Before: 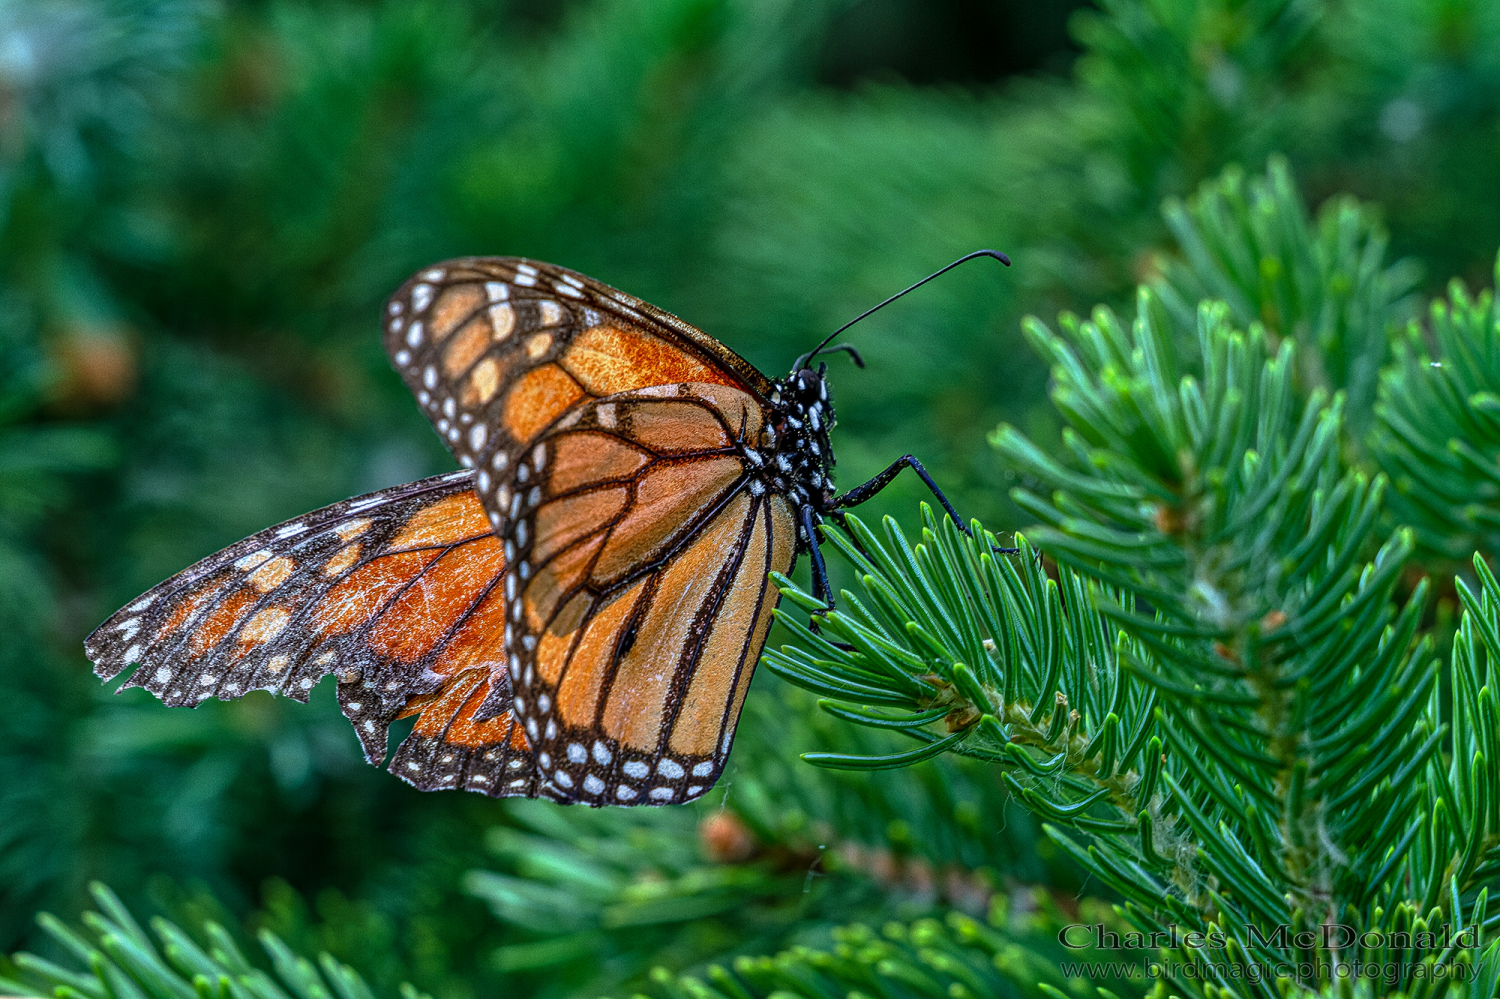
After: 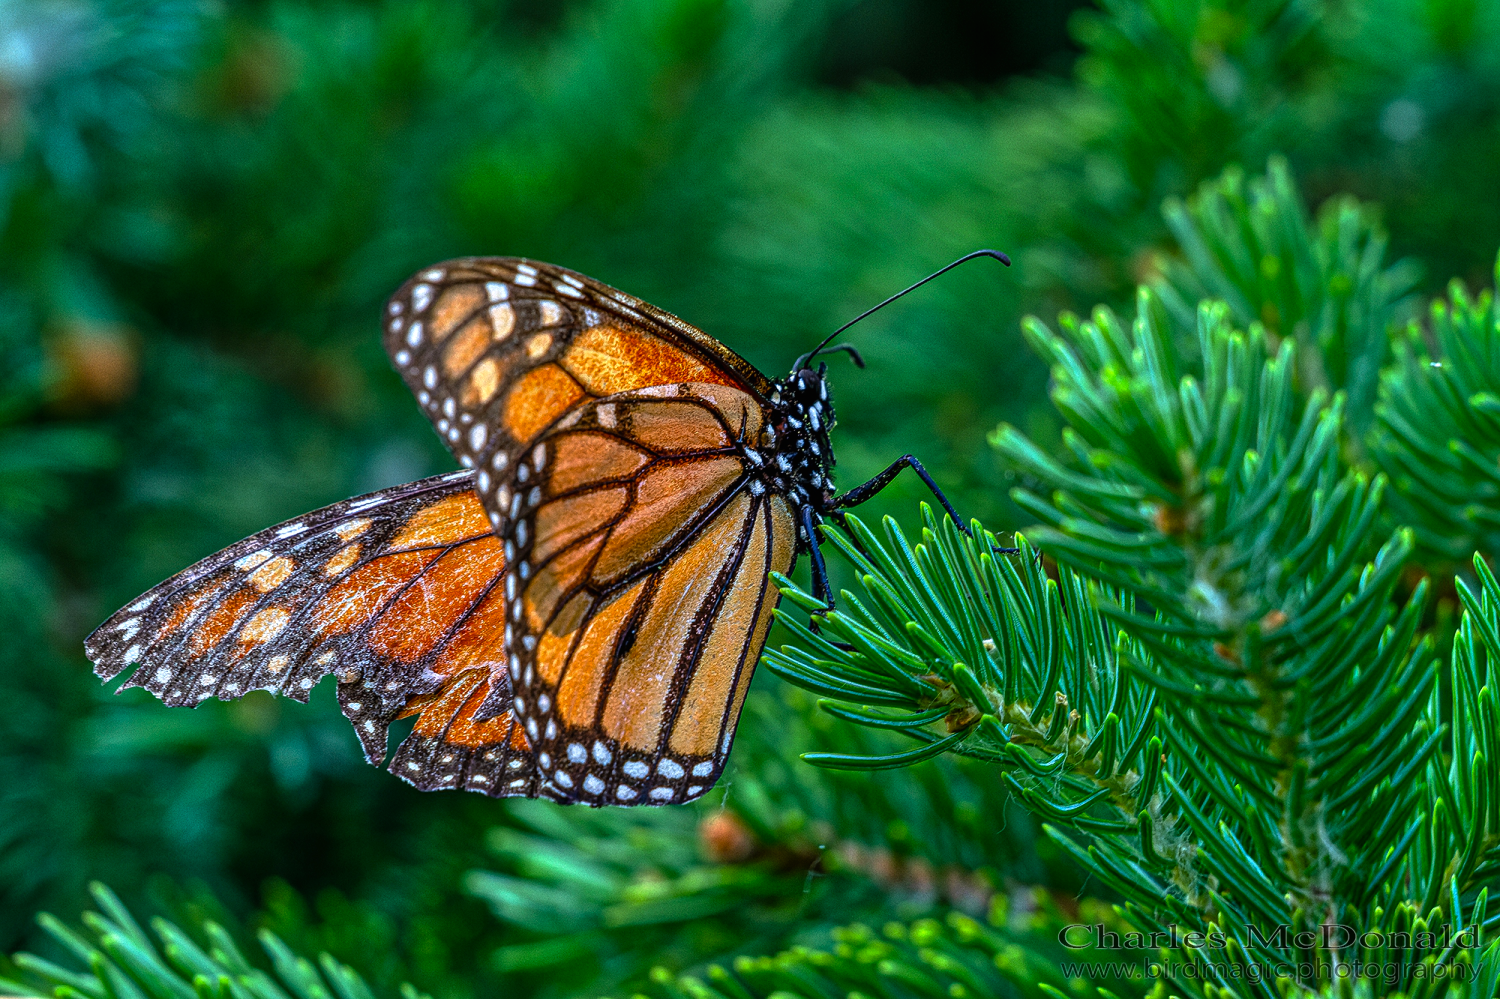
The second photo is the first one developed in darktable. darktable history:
contrast brightness saturation: contrast -0.013, brightness -0.009, saturation 0.042
color balance rgb: linear chroma grading › global chroma 0.353%, perceptual saturation grading › global saturation -0.057%, global vibrance 30.58%, contrast 10.596%
